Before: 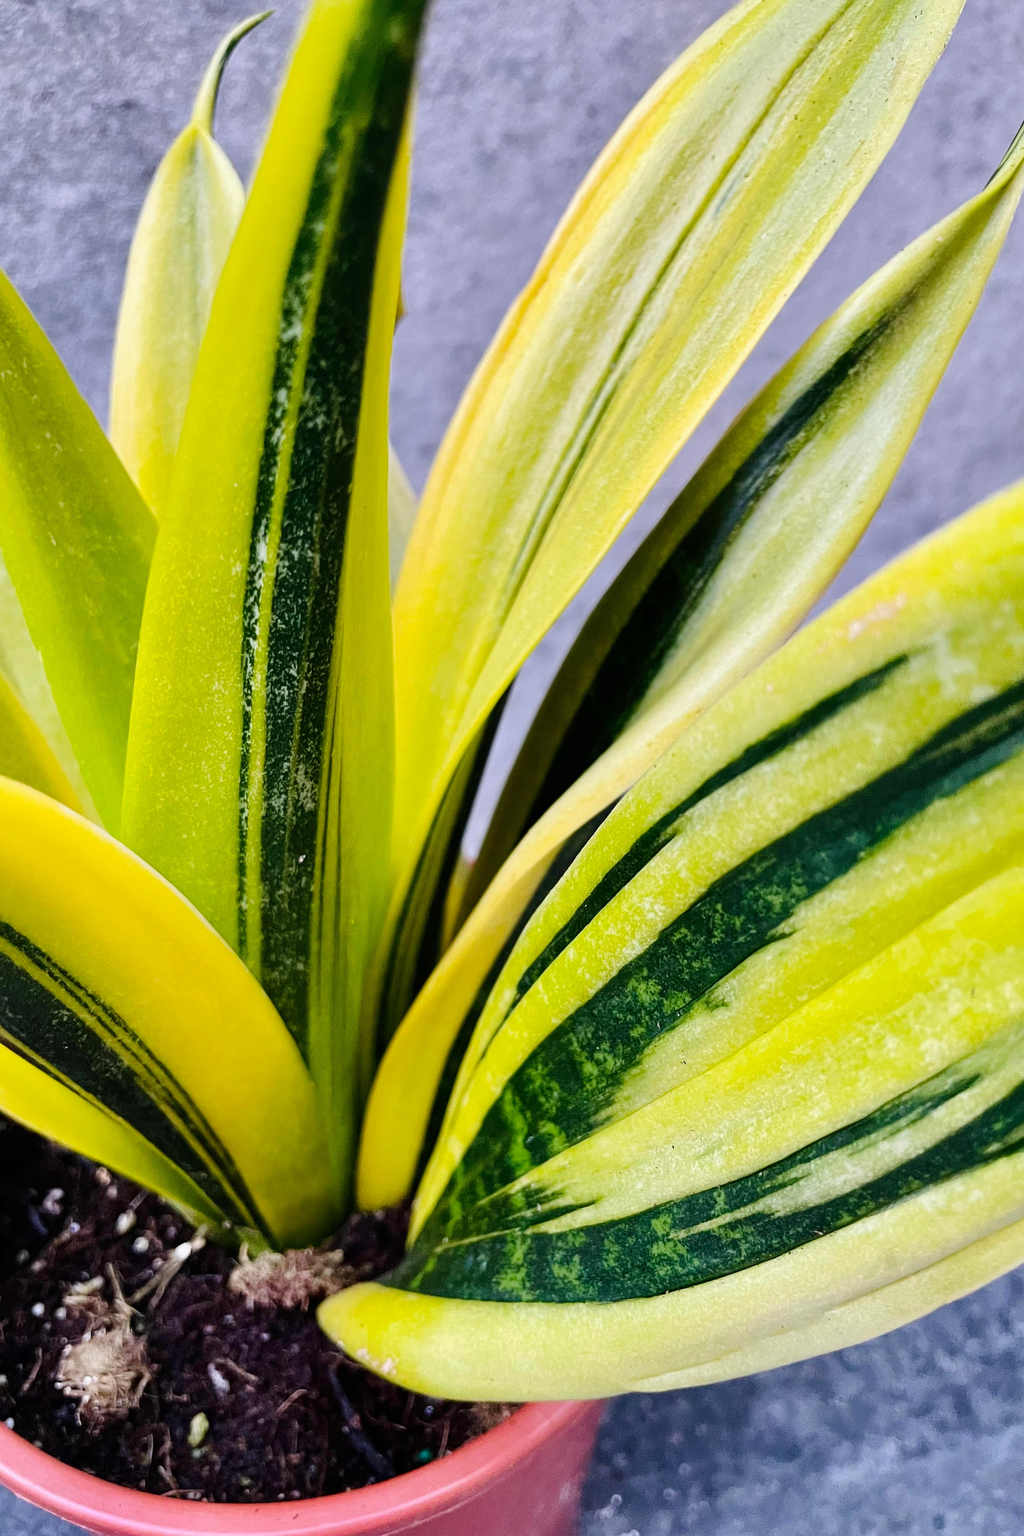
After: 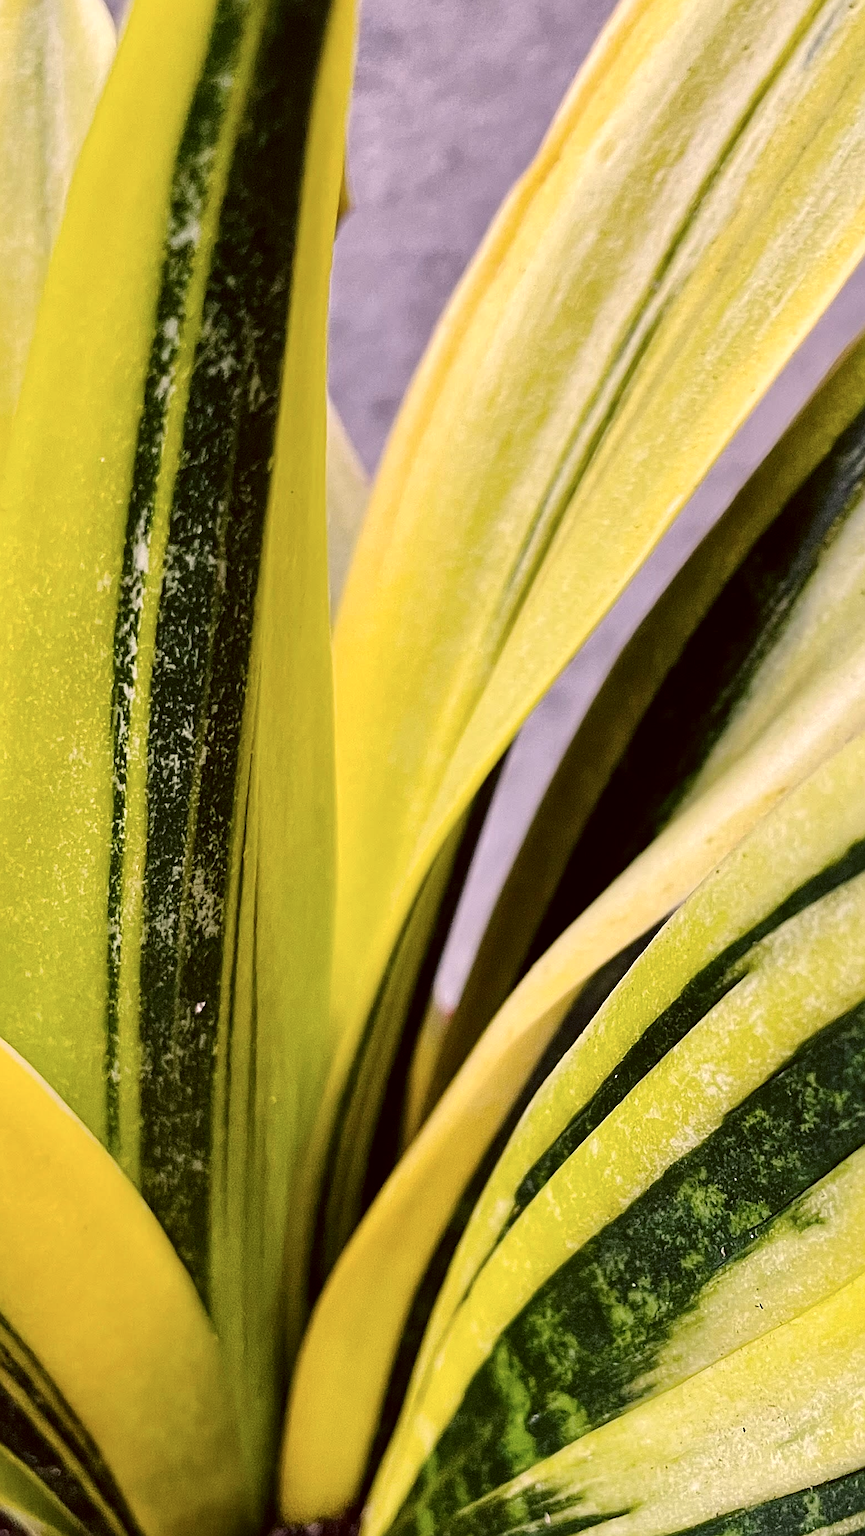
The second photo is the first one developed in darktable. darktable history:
crop: left 16.195%, top 11.205%, right 26.123%, bottom 20.567%
sharpen: on, module defaults
local contrast: mode bilateral grid, contrast 19, coarseness 50, detail 120%, midtone range 0.2
color correction: highlights a* 10.18, highlights b* 9.7, shadows a* 8.63, shadows b* 7.78, saturation 0.796
